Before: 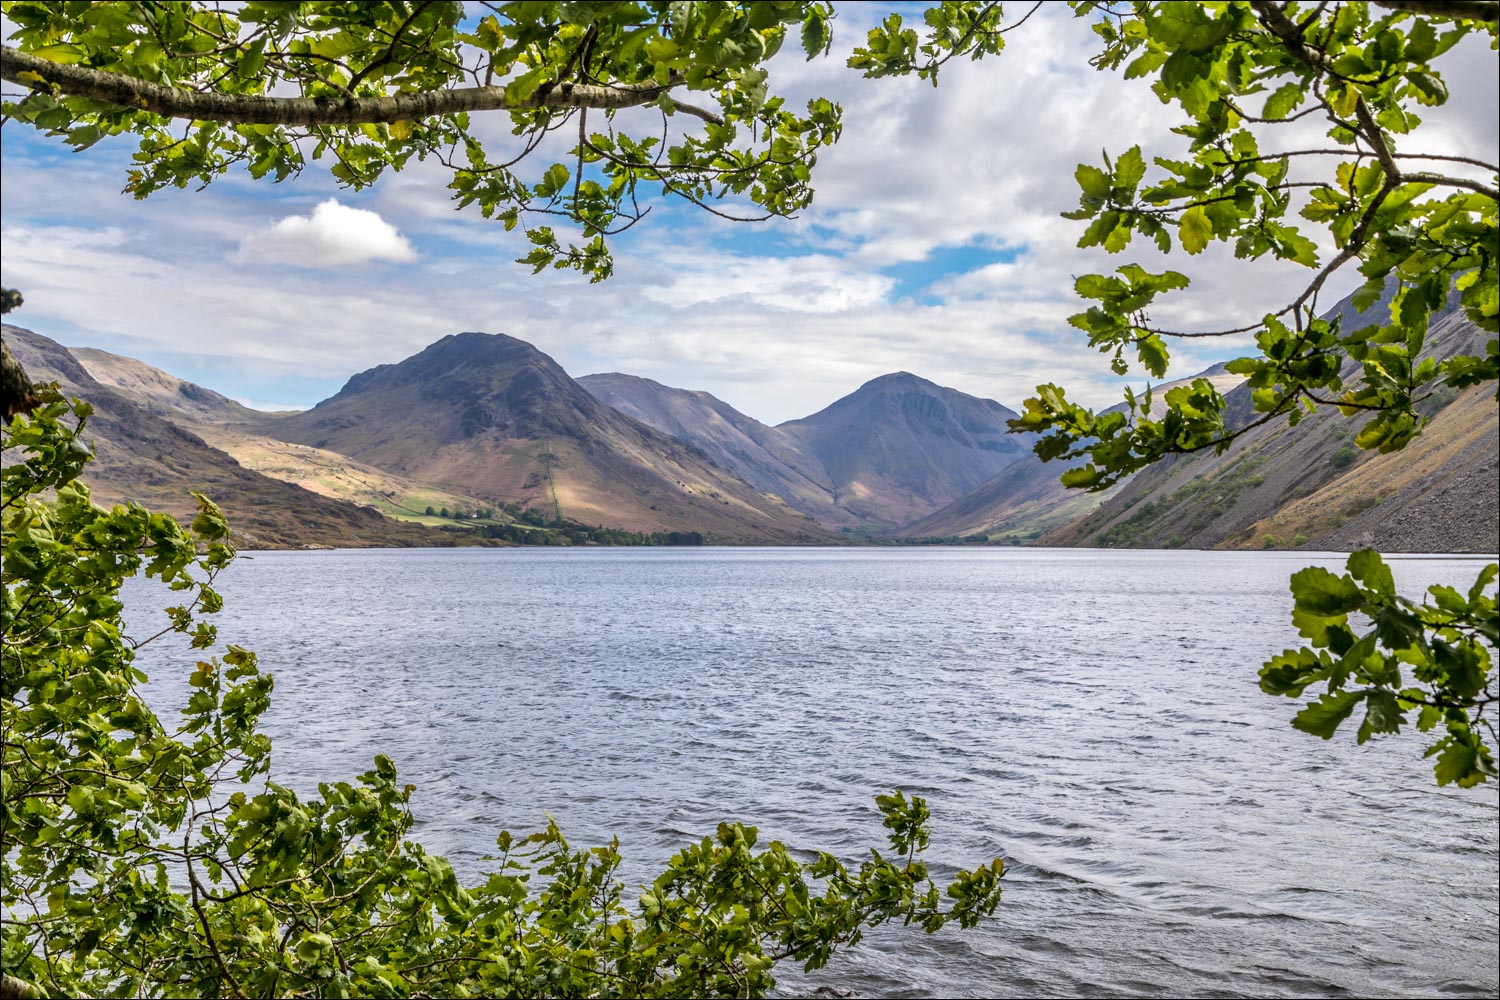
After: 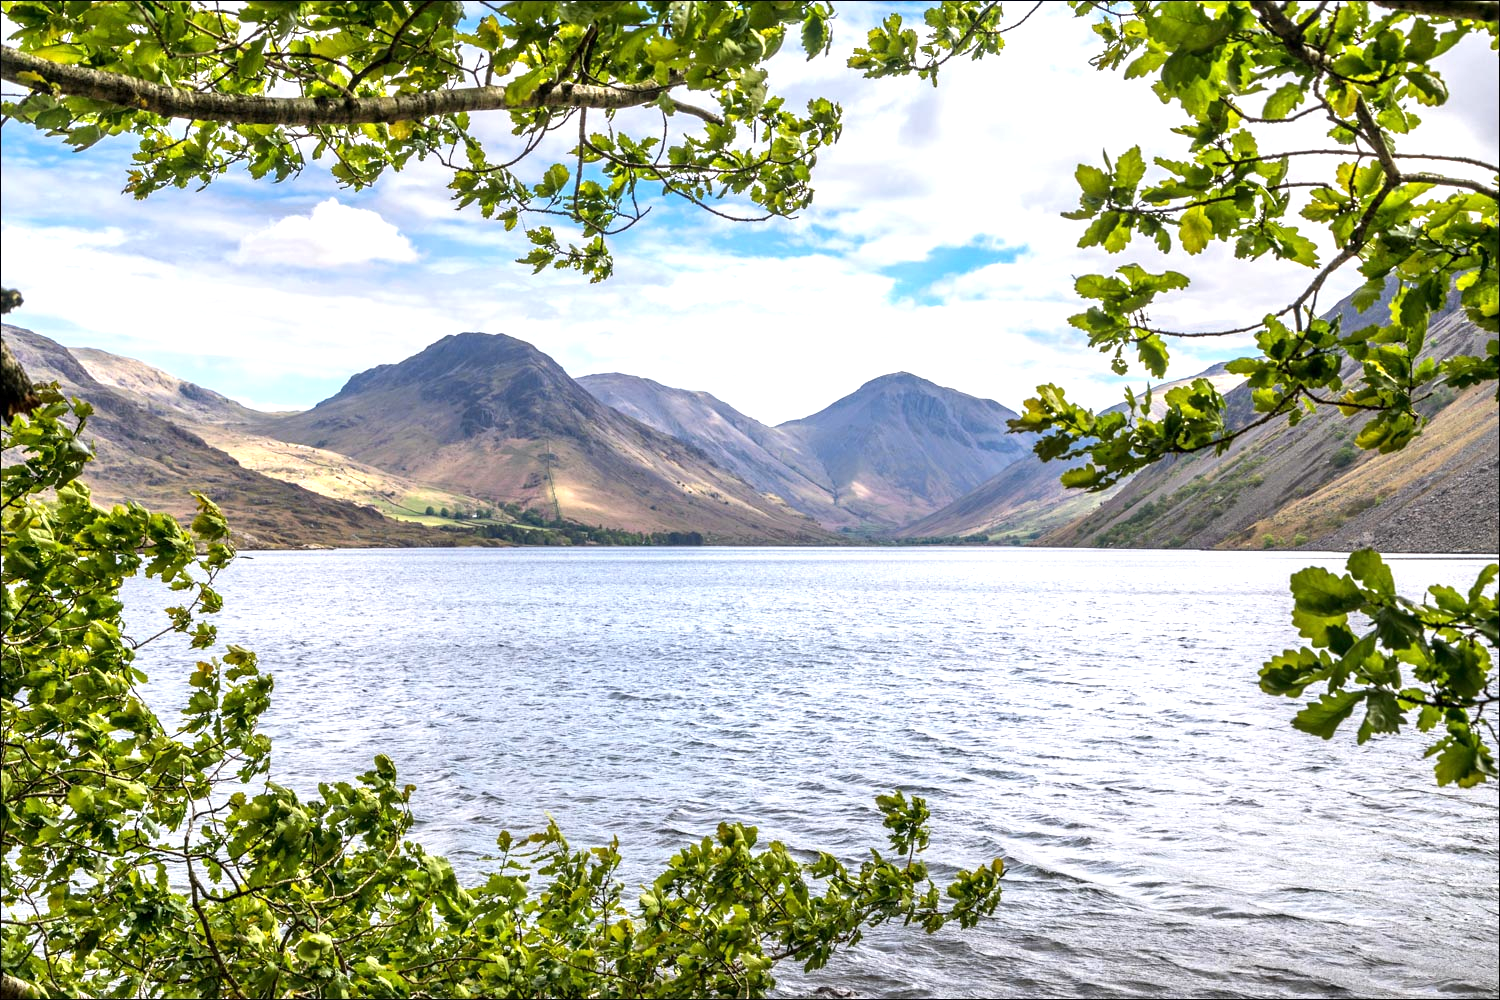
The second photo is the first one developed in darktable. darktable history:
tone equalizer: -8 EV -0.788 EV, -7 EV -0.709 EV, -6 EV -0.637 EV, -5 EV -0.396 EV, -3 EV 0.376 EV, -2 EV 0.6 EV, -1 EV 0.7 EV, +0 EV 0.755 EV, smoothing diameter 24.84%, edges refinement/feathering 9.19, preserve details guided filter
